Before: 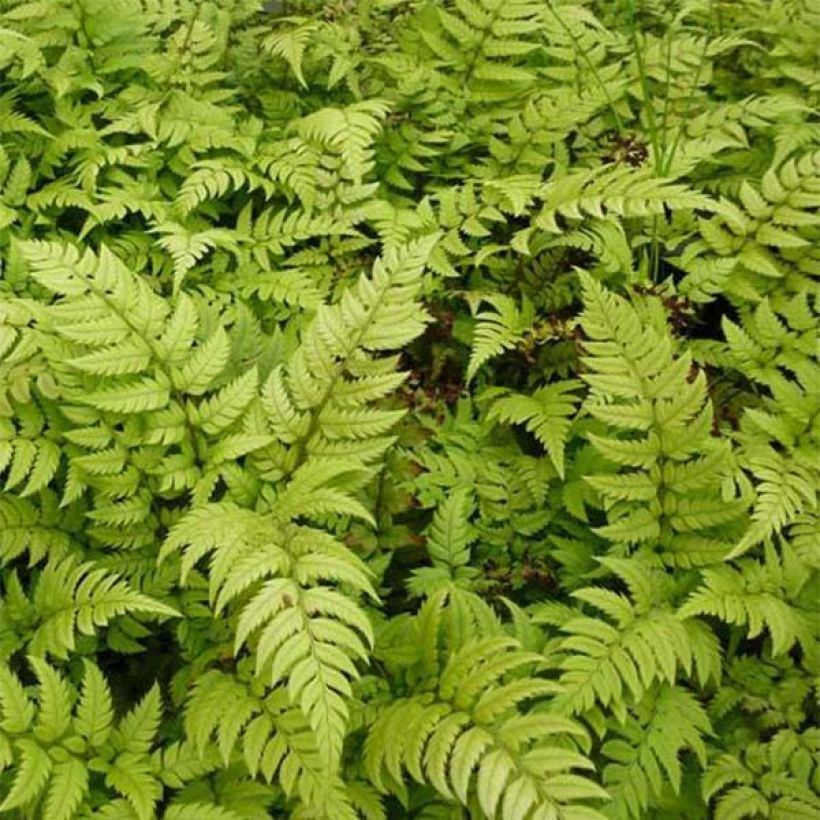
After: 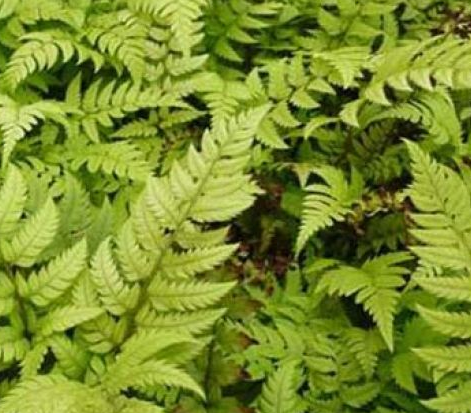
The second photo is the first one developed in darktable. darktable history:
crop: left 20.86%, top 15.675%, right 21.625%, bottom 33.859%
